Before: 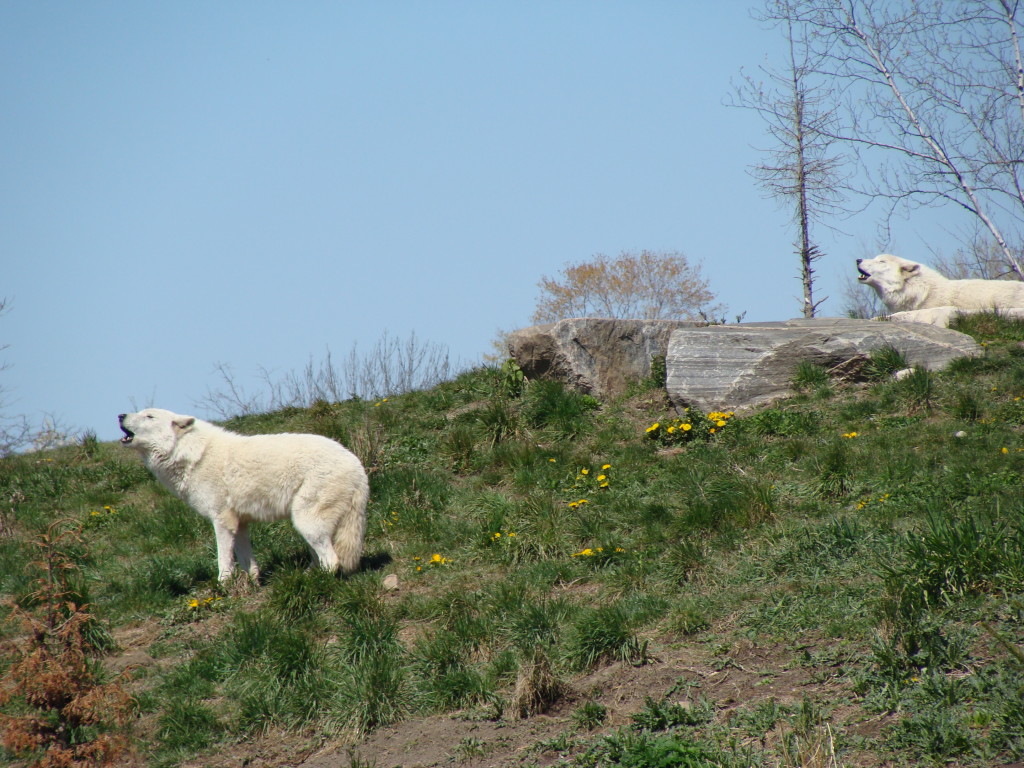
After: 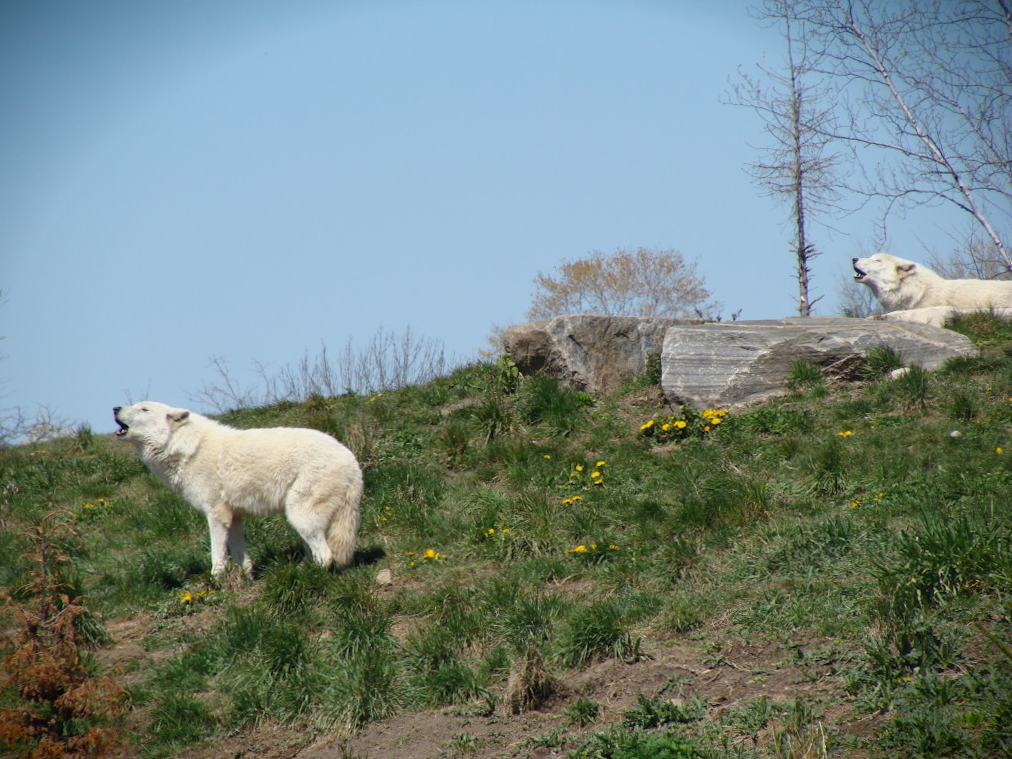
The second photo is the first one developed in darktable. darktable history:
crop and rotate: angle -0.486°
vignetting: fall-off start 99.43%, fall-off radius 64.96%, brightness -0.998, saturation 0.498, automatic ratio true
